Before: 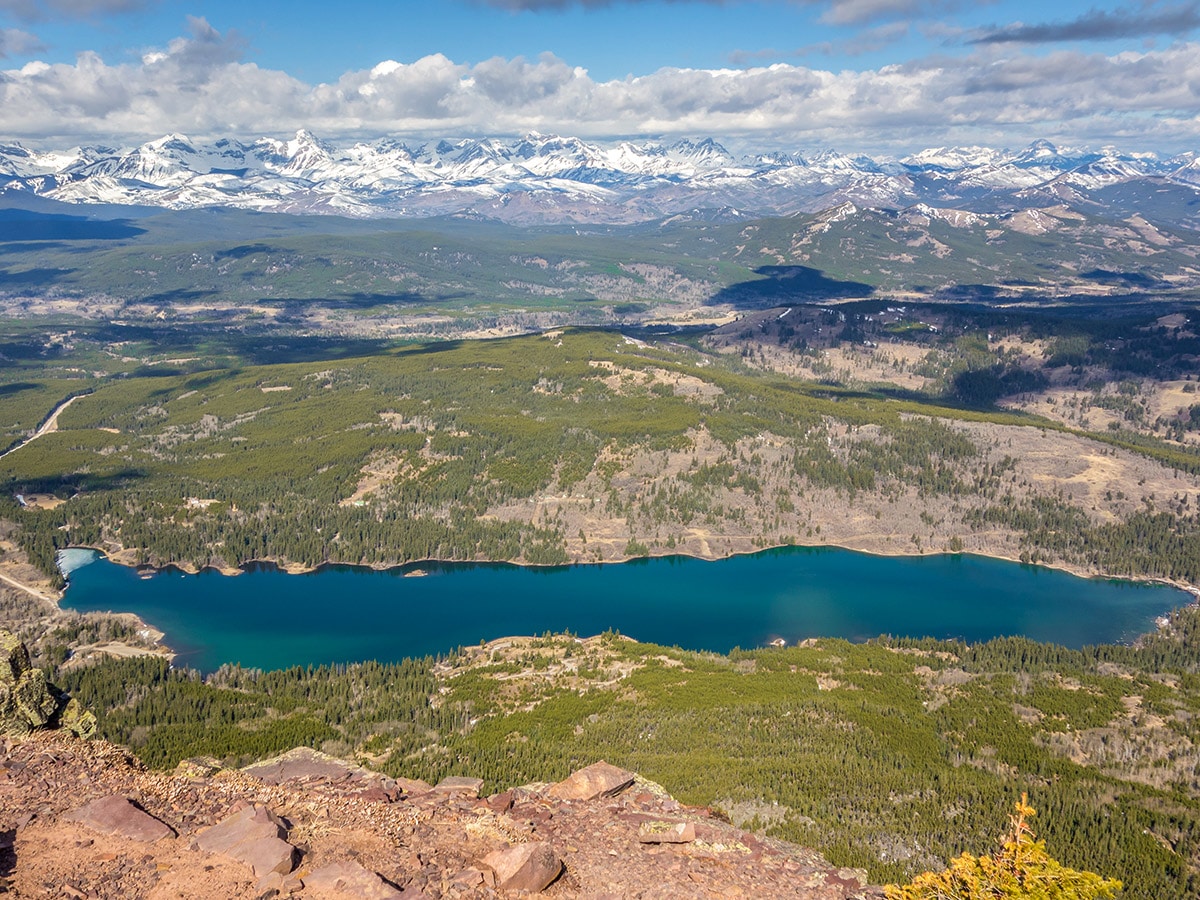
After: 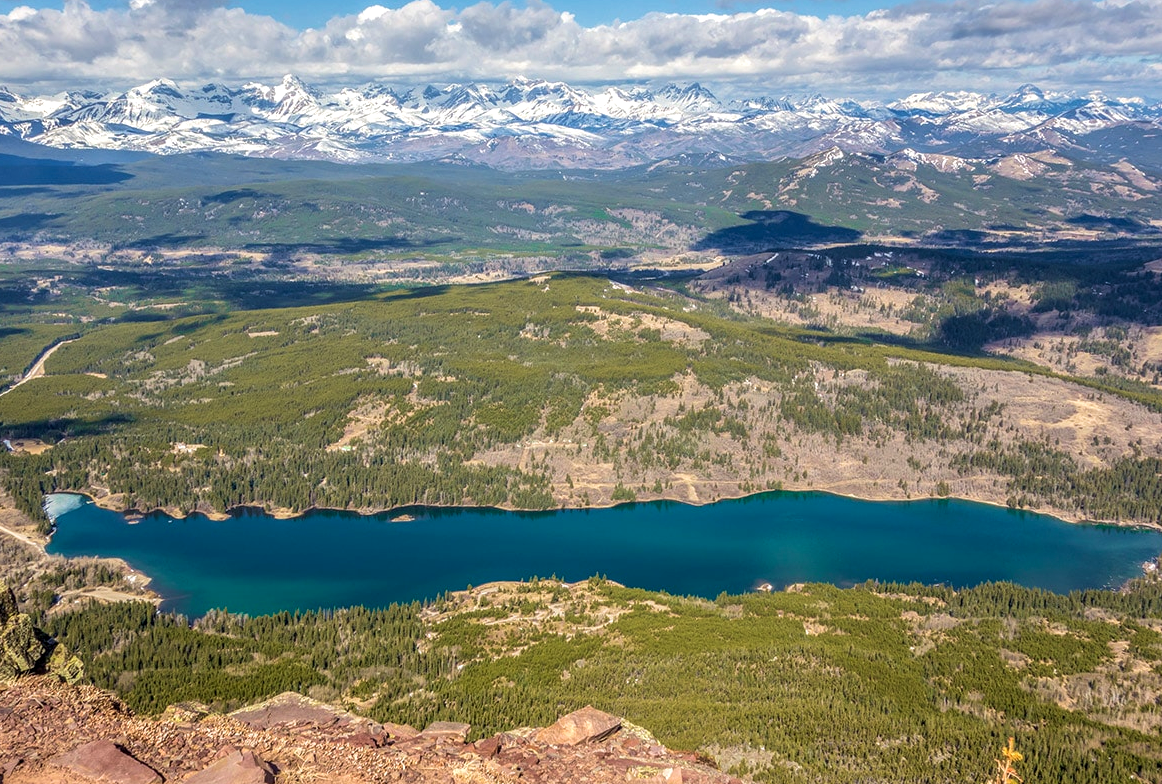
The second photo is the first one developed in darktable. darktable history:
velvia: on, module defaults
crop: left 1.126%, top 6.113%, right 1.301%, bottom 6.736%
local contrast: on, module defaults
